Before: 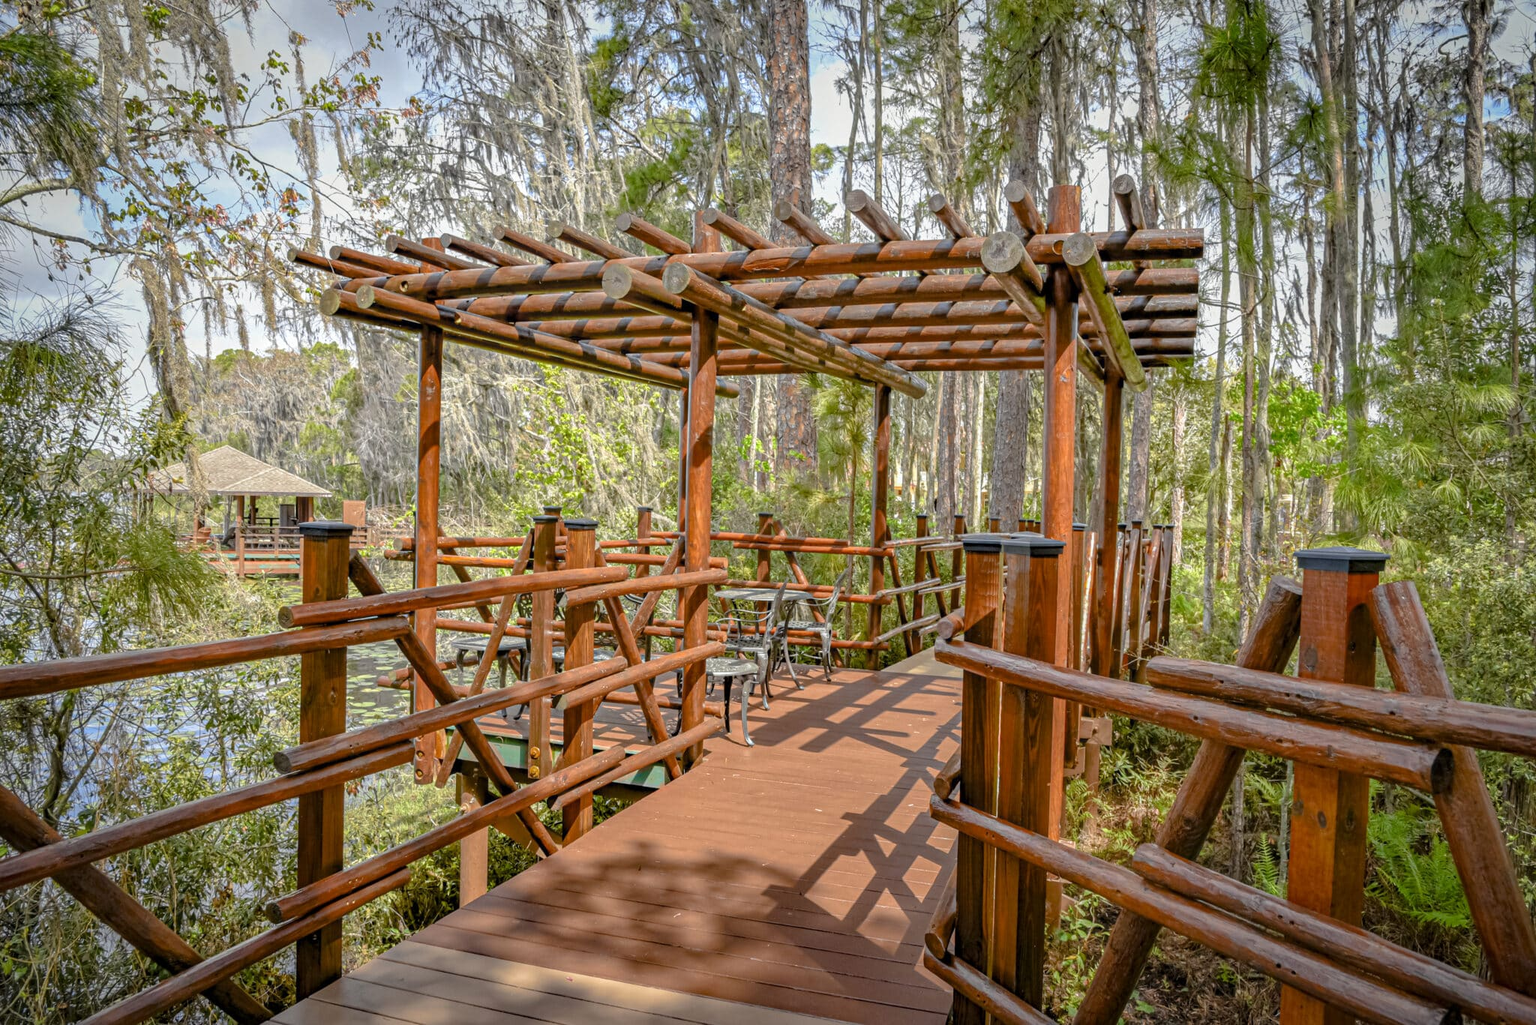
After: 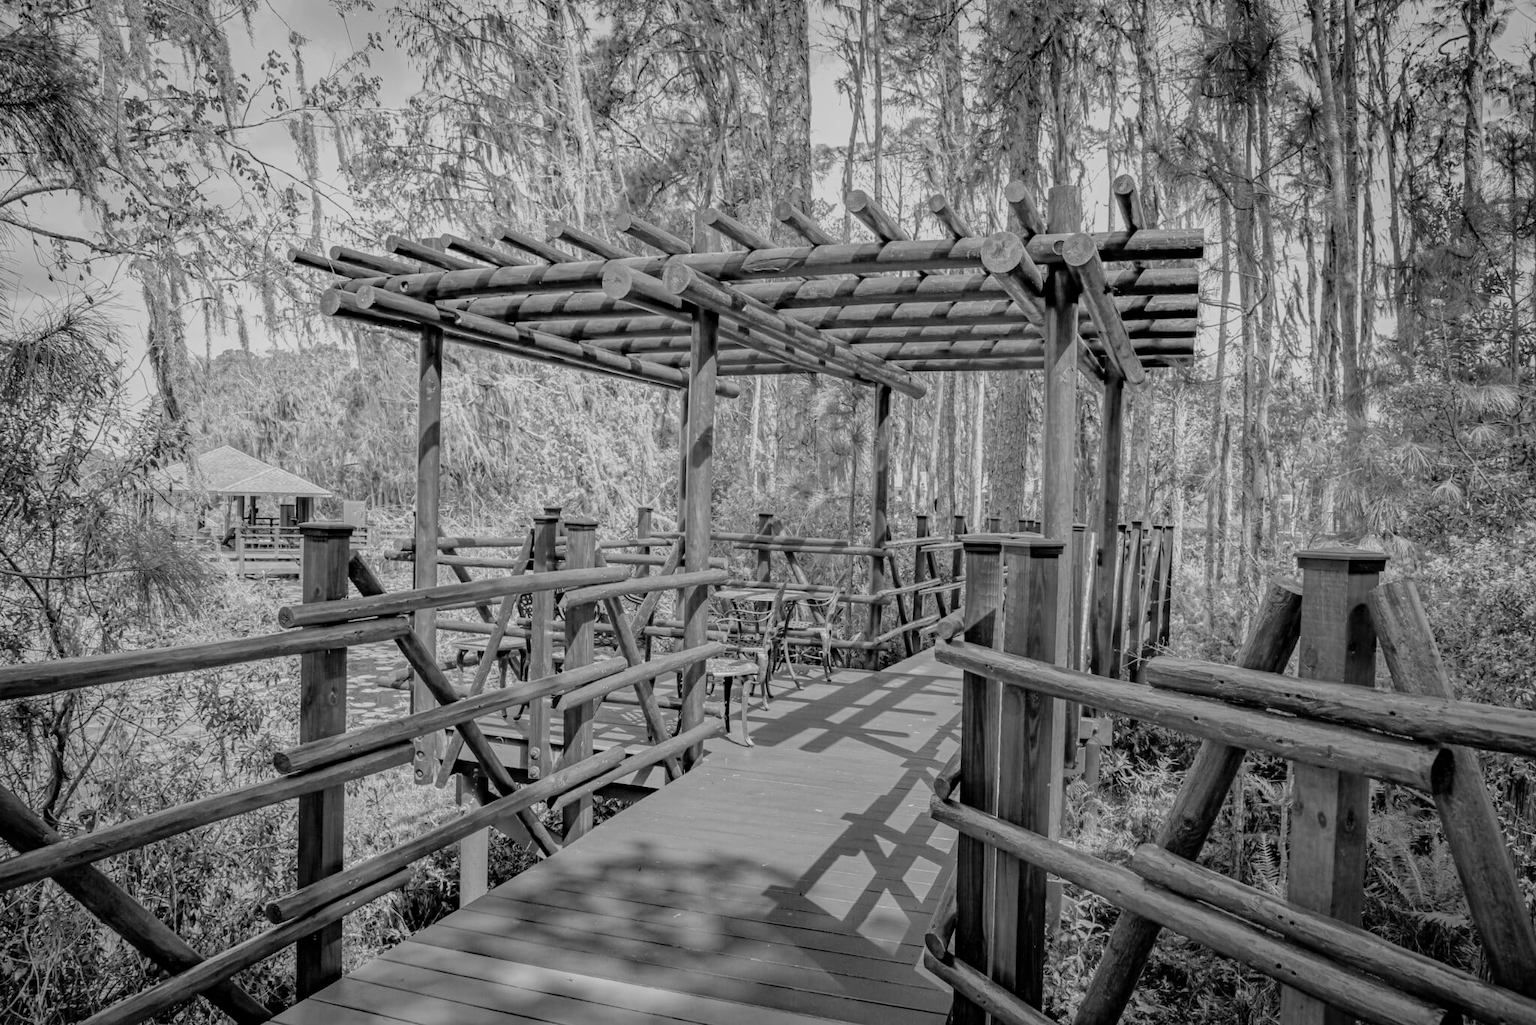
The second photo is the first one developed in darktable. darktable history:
filmic rgb: black relative exposure -7.65 EV, white relative exposure 4.56 EV, hardness 3.61, color science v6 (2022)
monochrome: on, module defaults
color balance rgb: linear chroma grading › global chroma -0.67%, saturation formula JzAzBz (2021)
